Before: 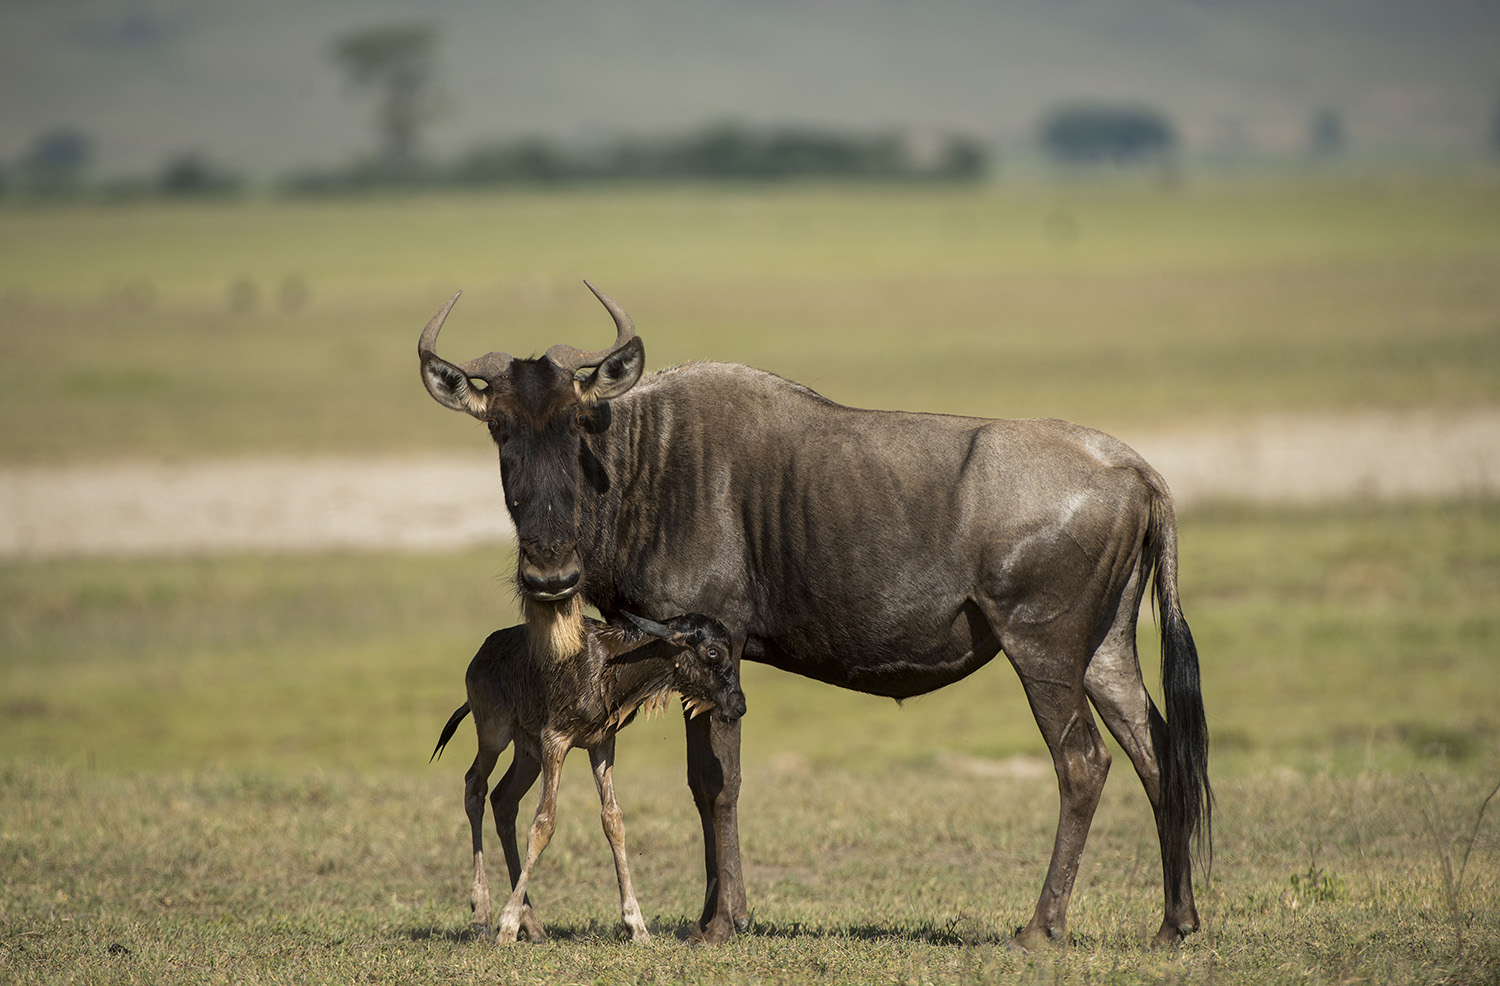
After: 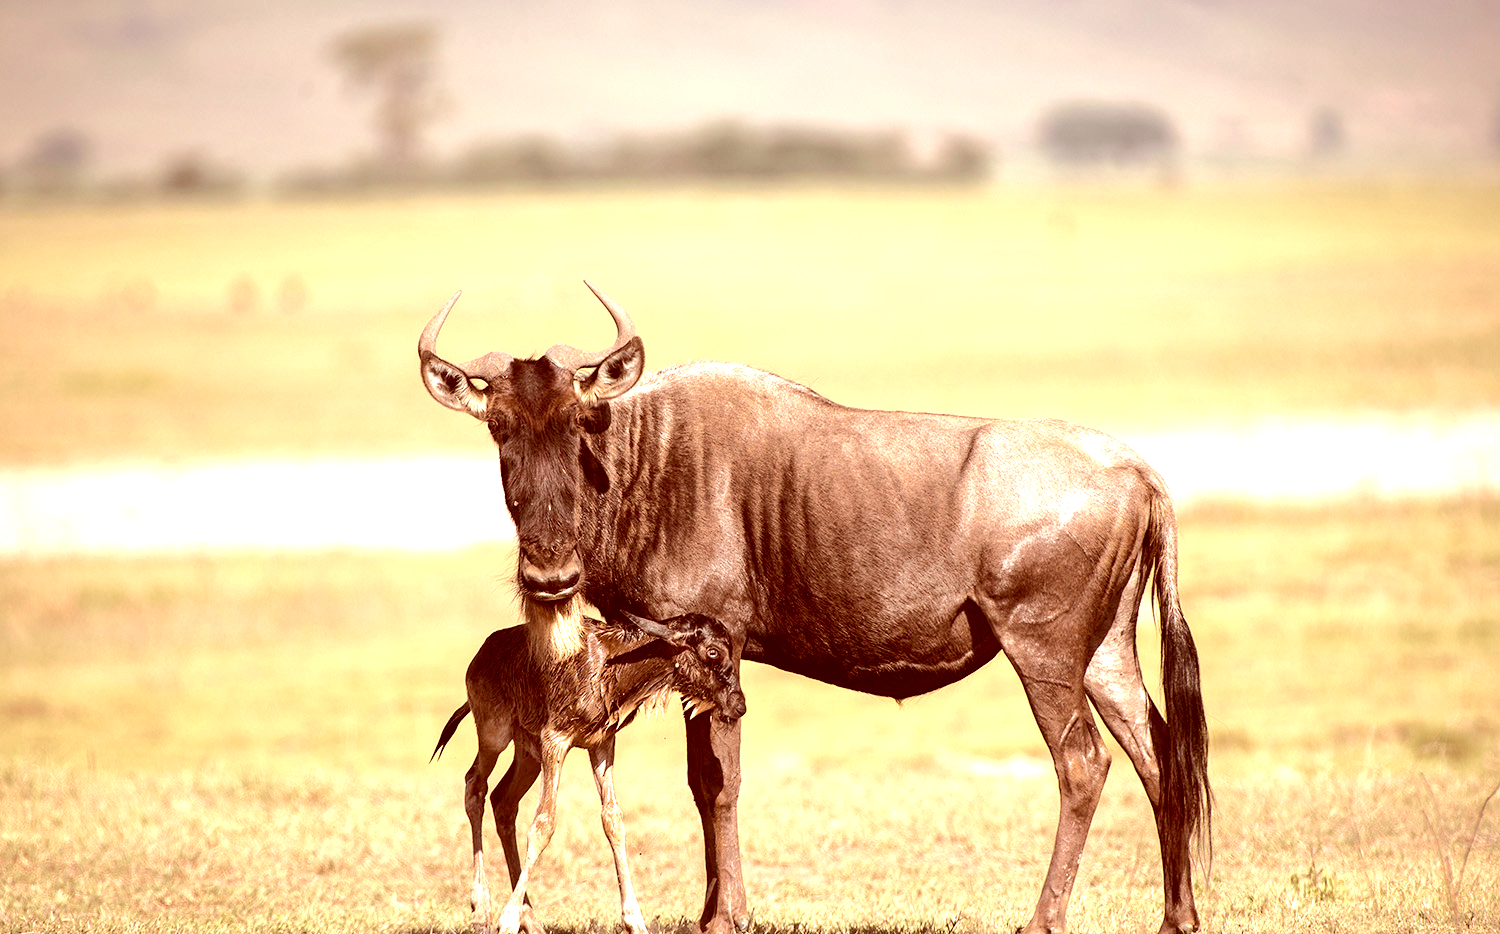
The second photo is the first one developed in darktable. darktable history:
color correction: highlights a* 9.22, highlights b* 8.82, shadows a* 40, shadows b* 39.8, saturation 0.783
crop and rotate: top 0.002%, bottom 5.211%
exposure: black level correction 0, exposure 1.1 EV, compensate exposure bias true, compensate highlight preservation false
tone curve: curves: ch0 [(0, 0) (0.052, 0.018) (0.236, 0.207) (0.41, 0.417) (0.485, 0.518) (0.54, 0.584) (0.625, 0.666) (0.845, 0.828) (0.994, 0.964)]; ch1 [(0, 0) (0.136, 0.146) (0.317, 0.34) (0.382, 0.408) (0.434, 0.441) (0.472, 0.479) (0.498, 0.501) (0.557, 0.558) (0.616, 0.59) (0.739, 0.7) (1, 1)]; ch2 [(0, 0) (0.352, 0.403) (0.447, 0.466) (0.482, 0.482) (0.528, 0.526) (0.586, 0.577) (0.618, 0.621) (0.785, 0.747) (1, 1)], color space Lab, independent channels, preserve colors none
